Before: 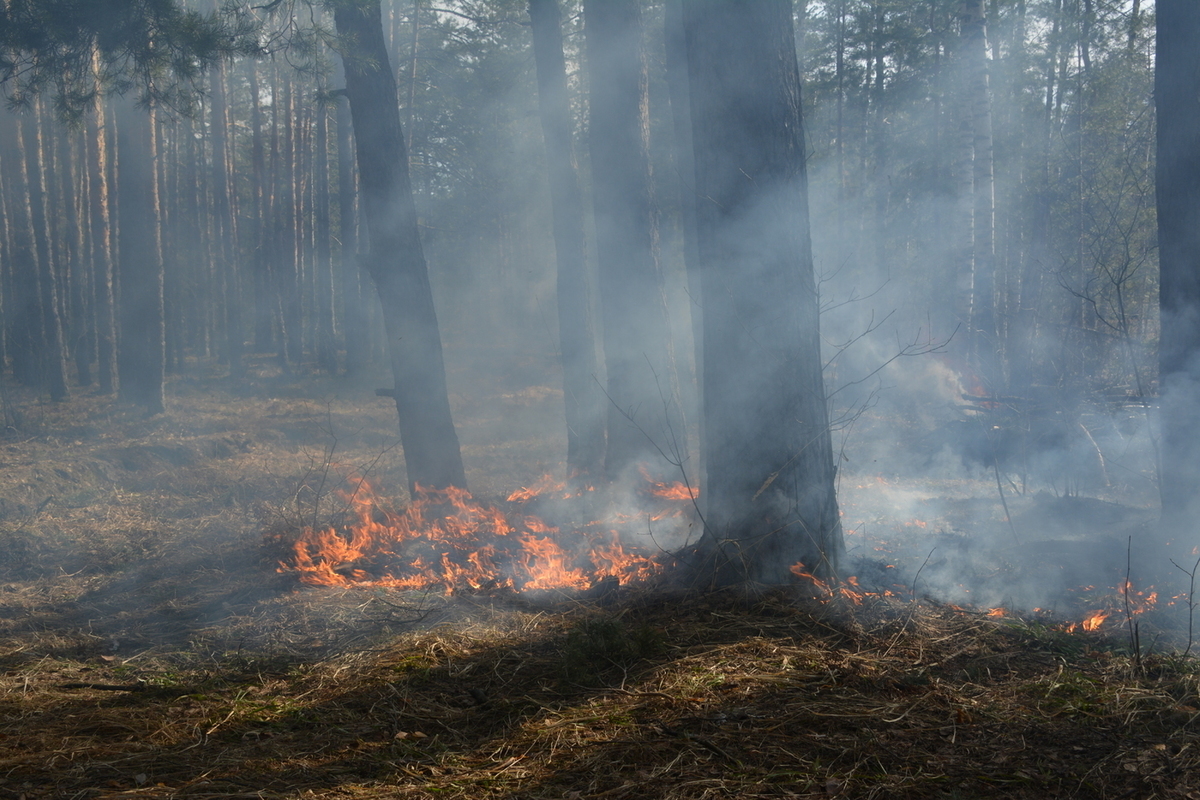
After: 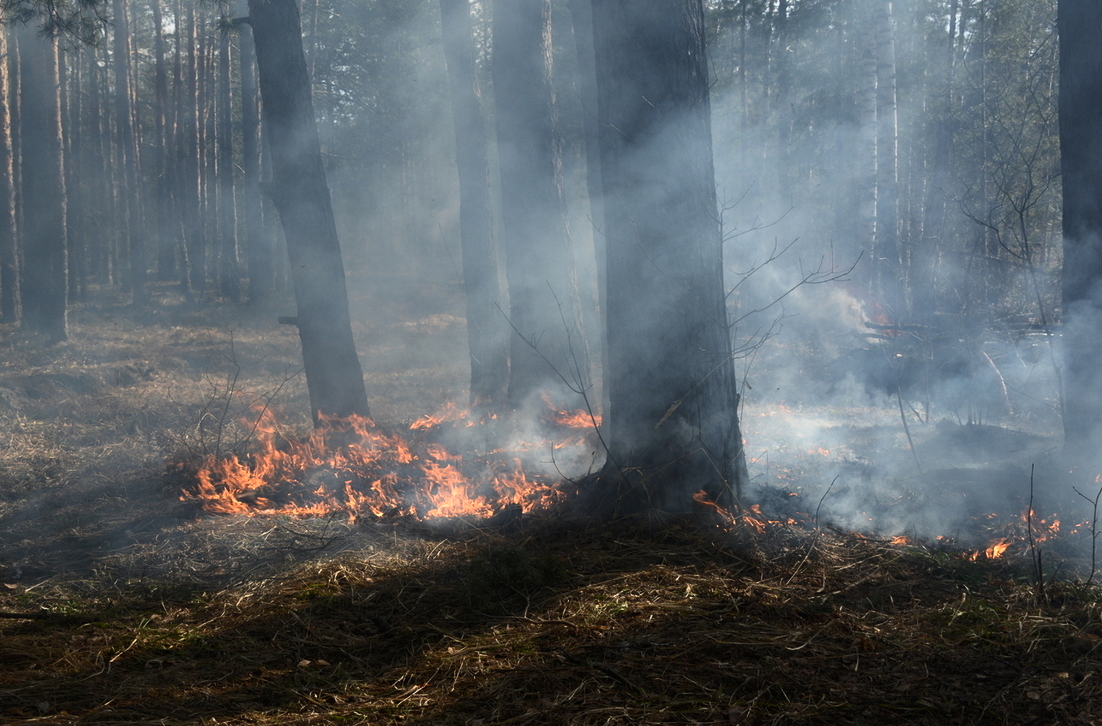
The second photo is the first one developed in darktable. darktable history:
crop and rotate: left 8.149%, top 9.247%
tone curve: curves: ch0 [(0, 0) (0.004, 0.001) (0.133, 0.078) (0.325, 0.241) (0.832, 0.917) (1, 1)]
